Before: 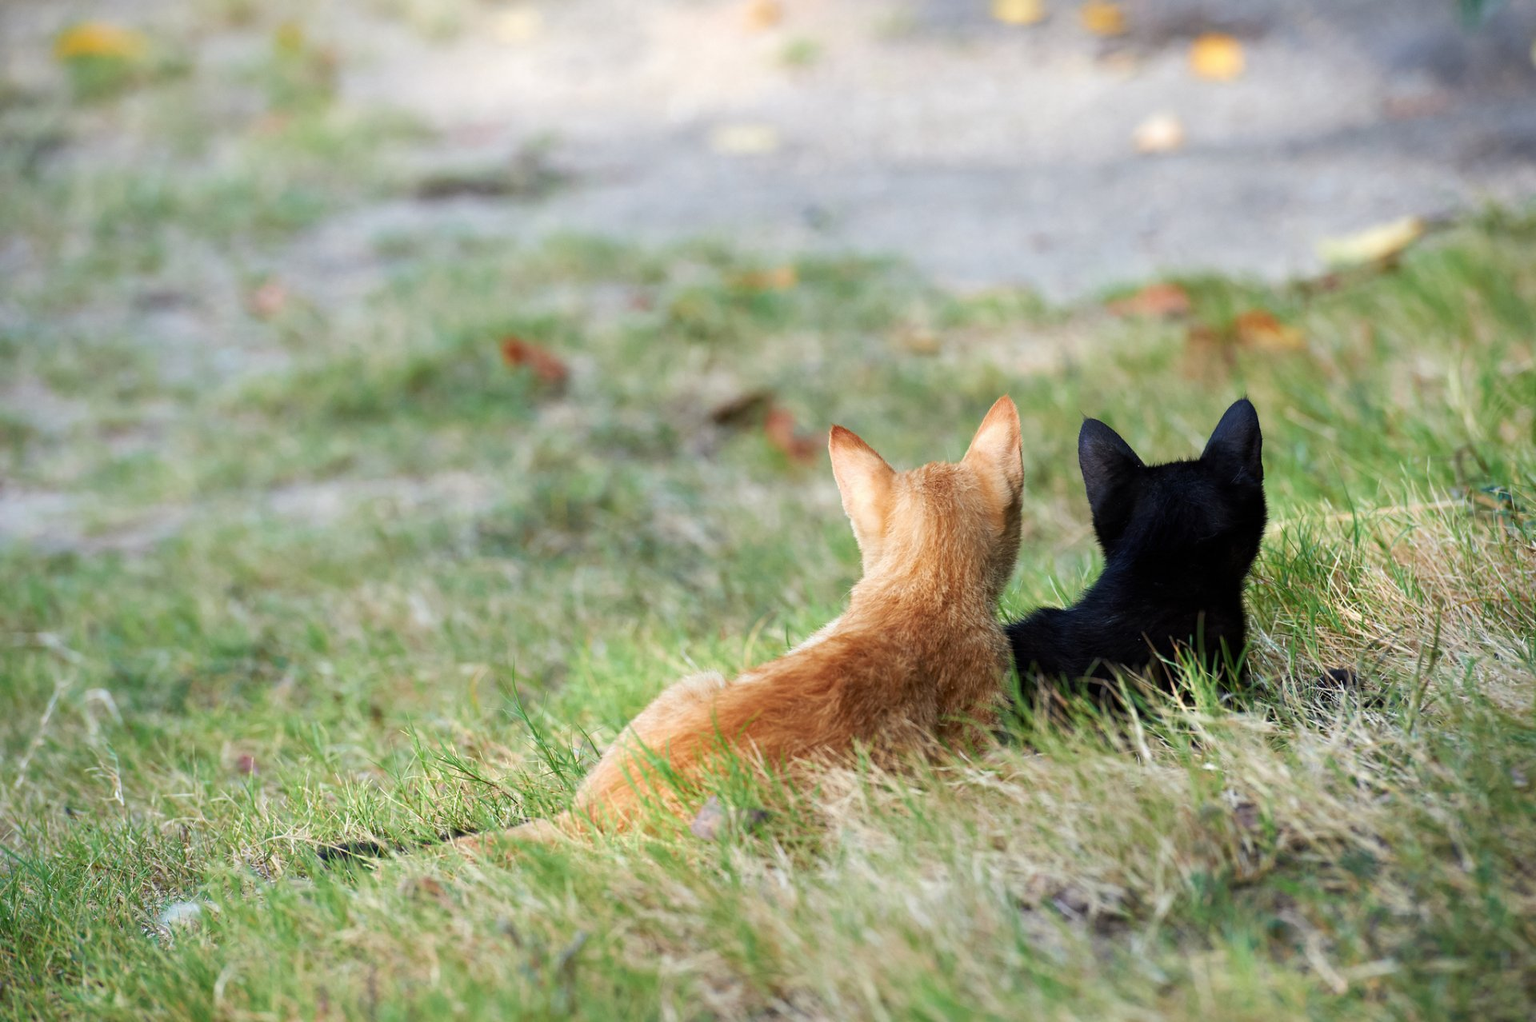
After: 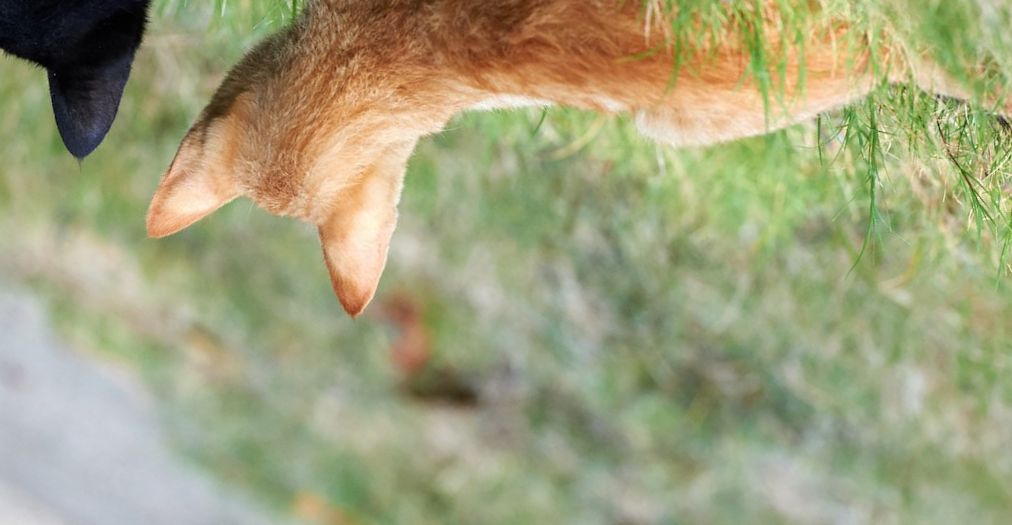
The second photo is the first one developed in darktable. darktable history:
crop and rotate: angle 148.45°, left 9.154%, top 15.609%, right 4.445%, bottom 17.037%
